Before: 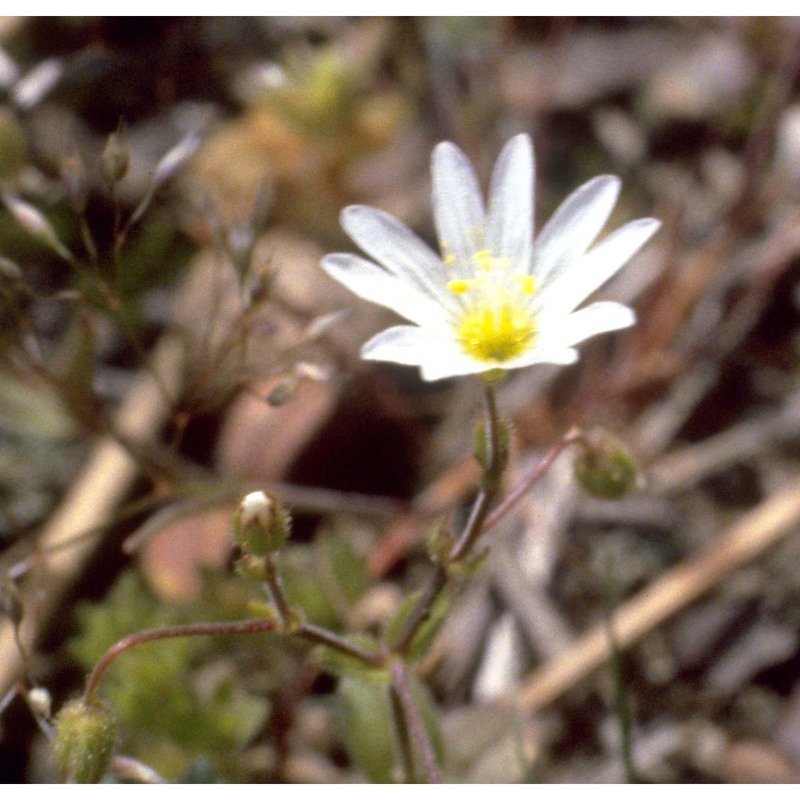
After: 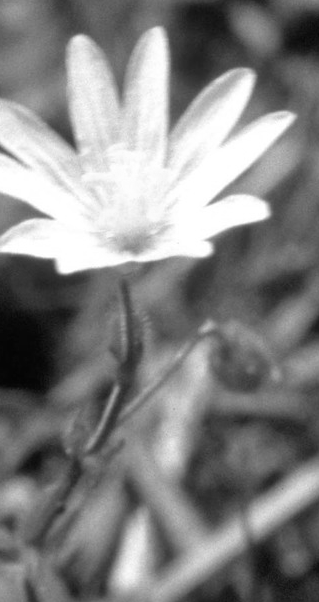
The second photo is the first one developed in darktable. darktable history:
crop: left 45.721%, top 13.393%, right 14.118%, bottom 10.01%
velvia: strength 6%
contrast brightness saturation: saturation -1
